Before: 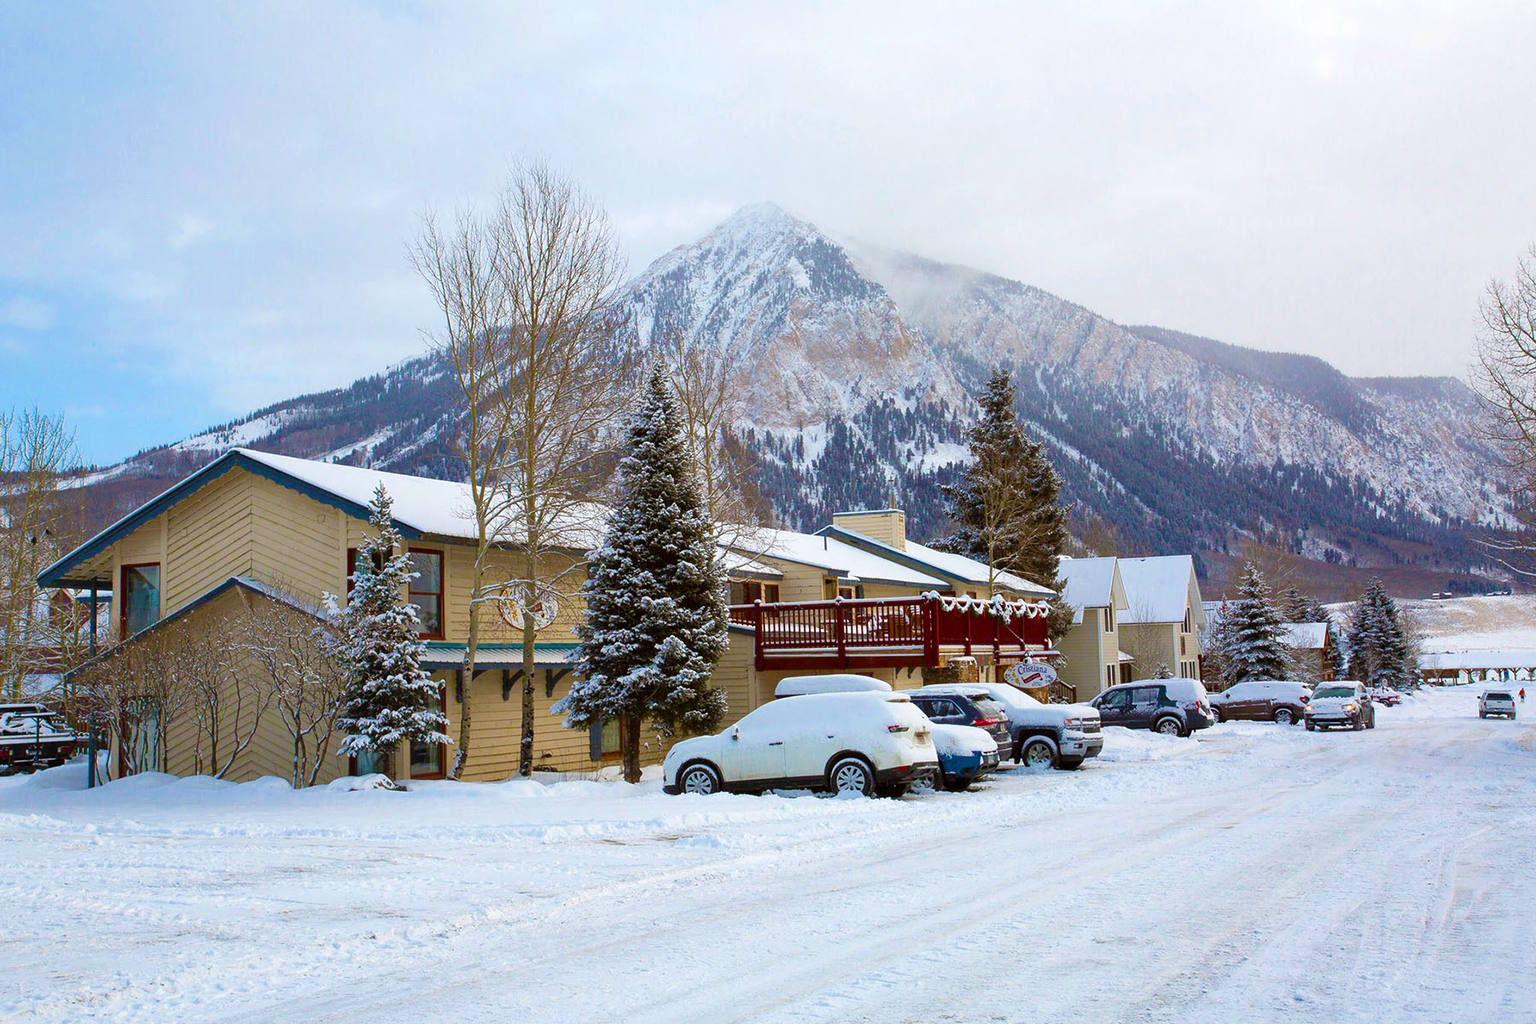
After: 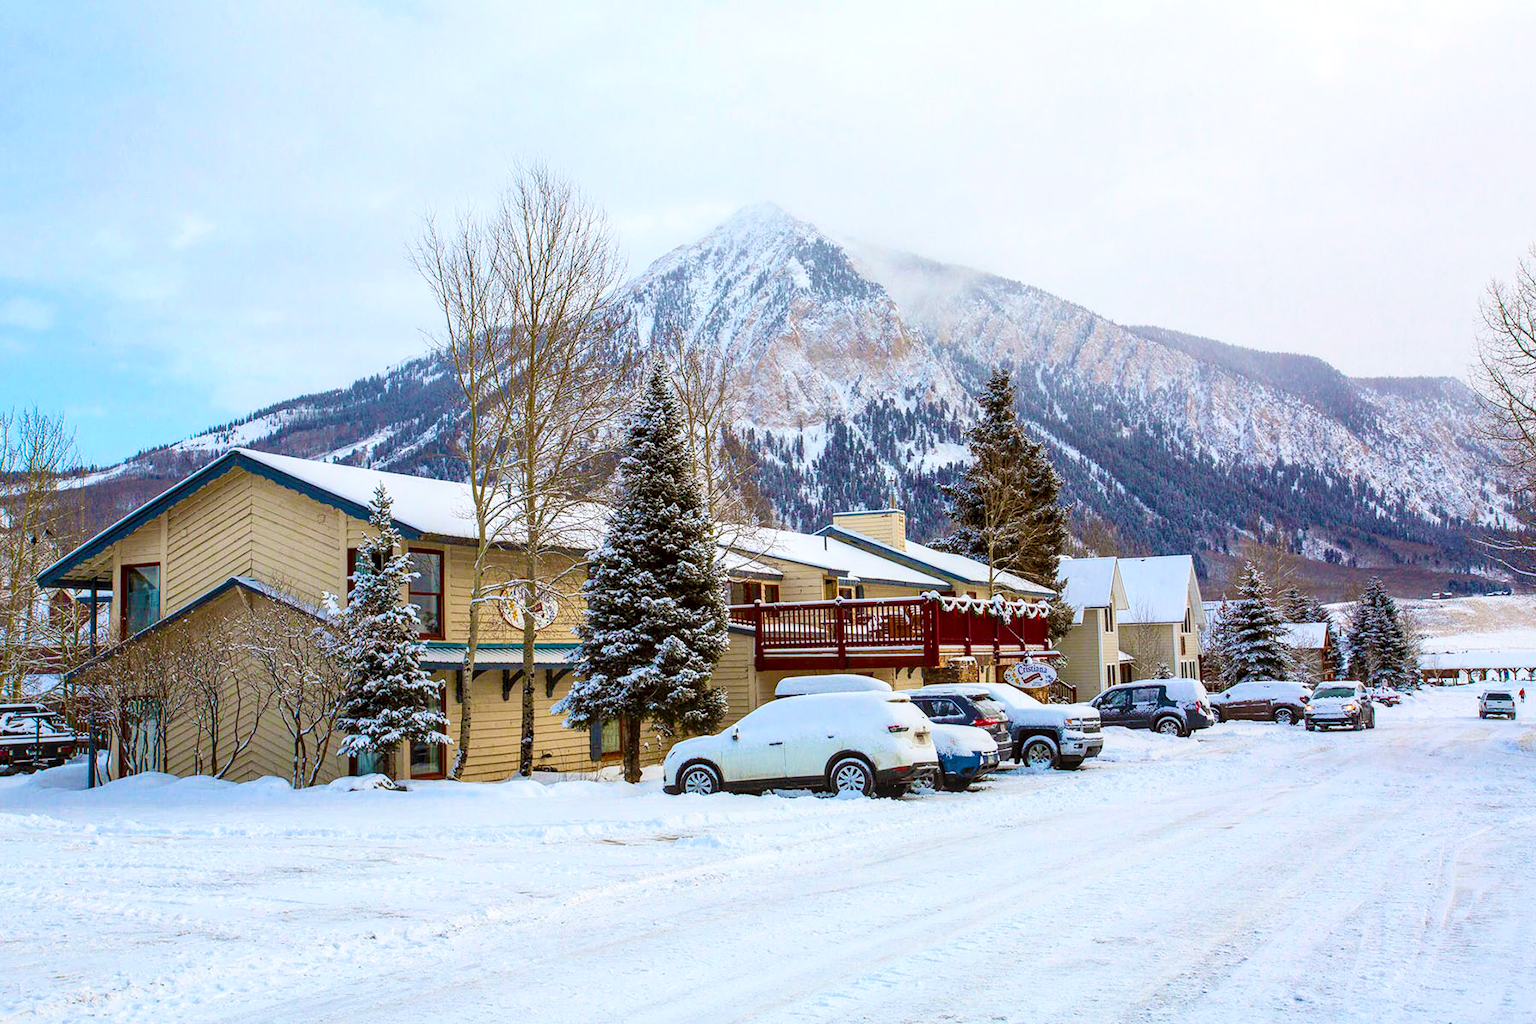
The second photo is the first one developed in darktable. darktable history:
local contrast: highlights 35%, detail 135%
contrast brightness saturation: contrast 0.201, brightness 0.143, saturation 0.147
